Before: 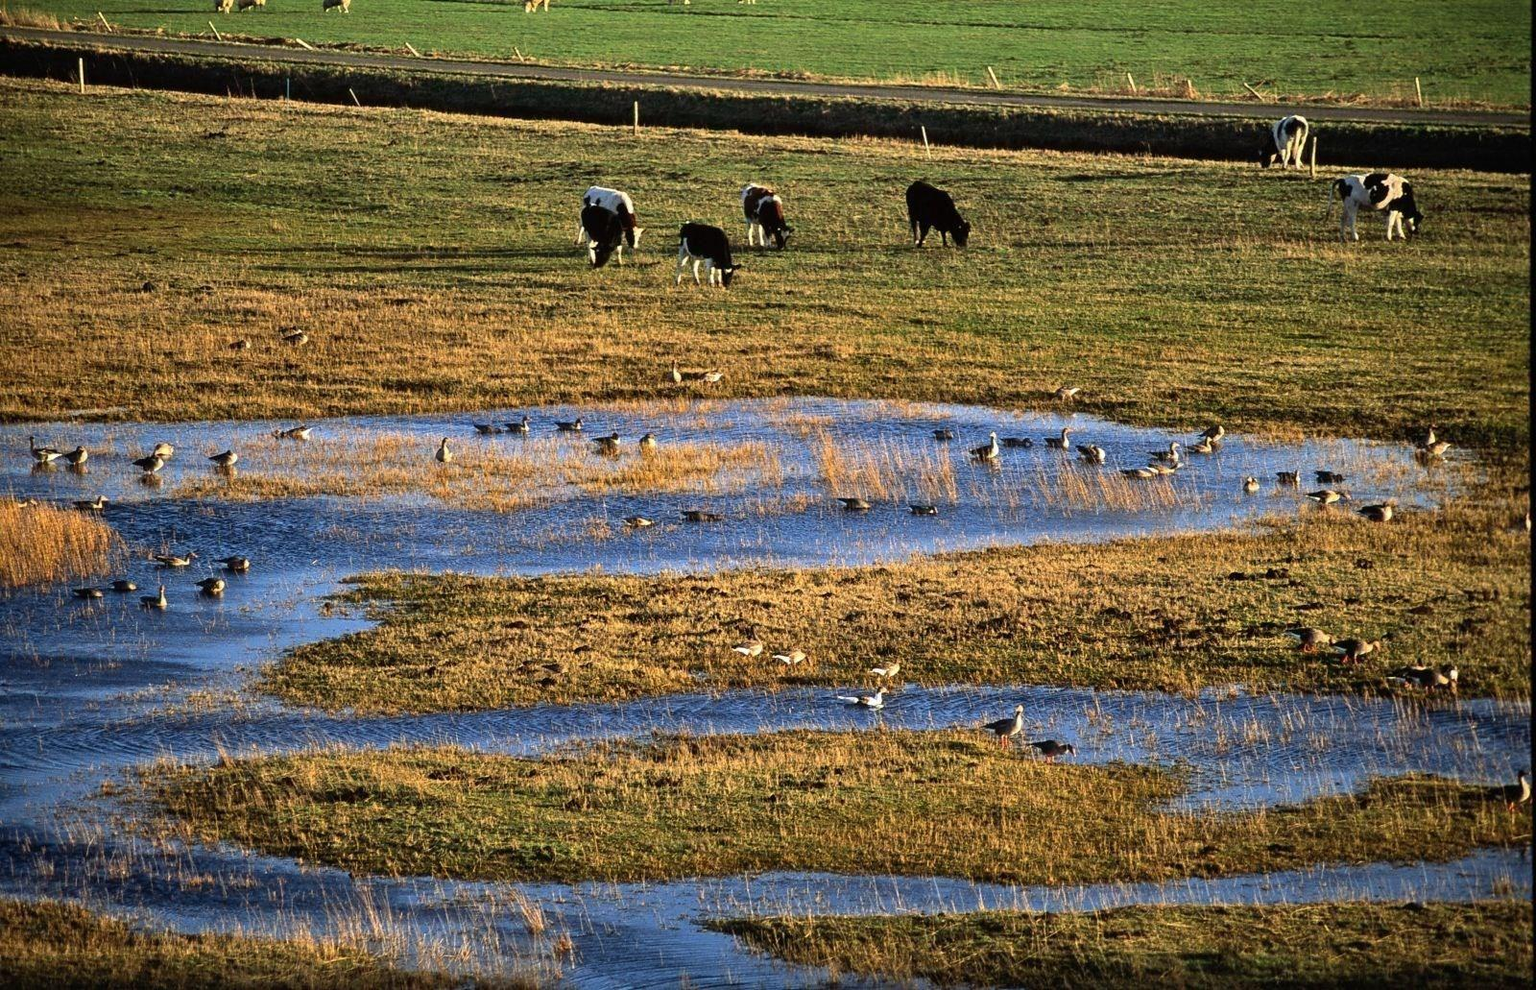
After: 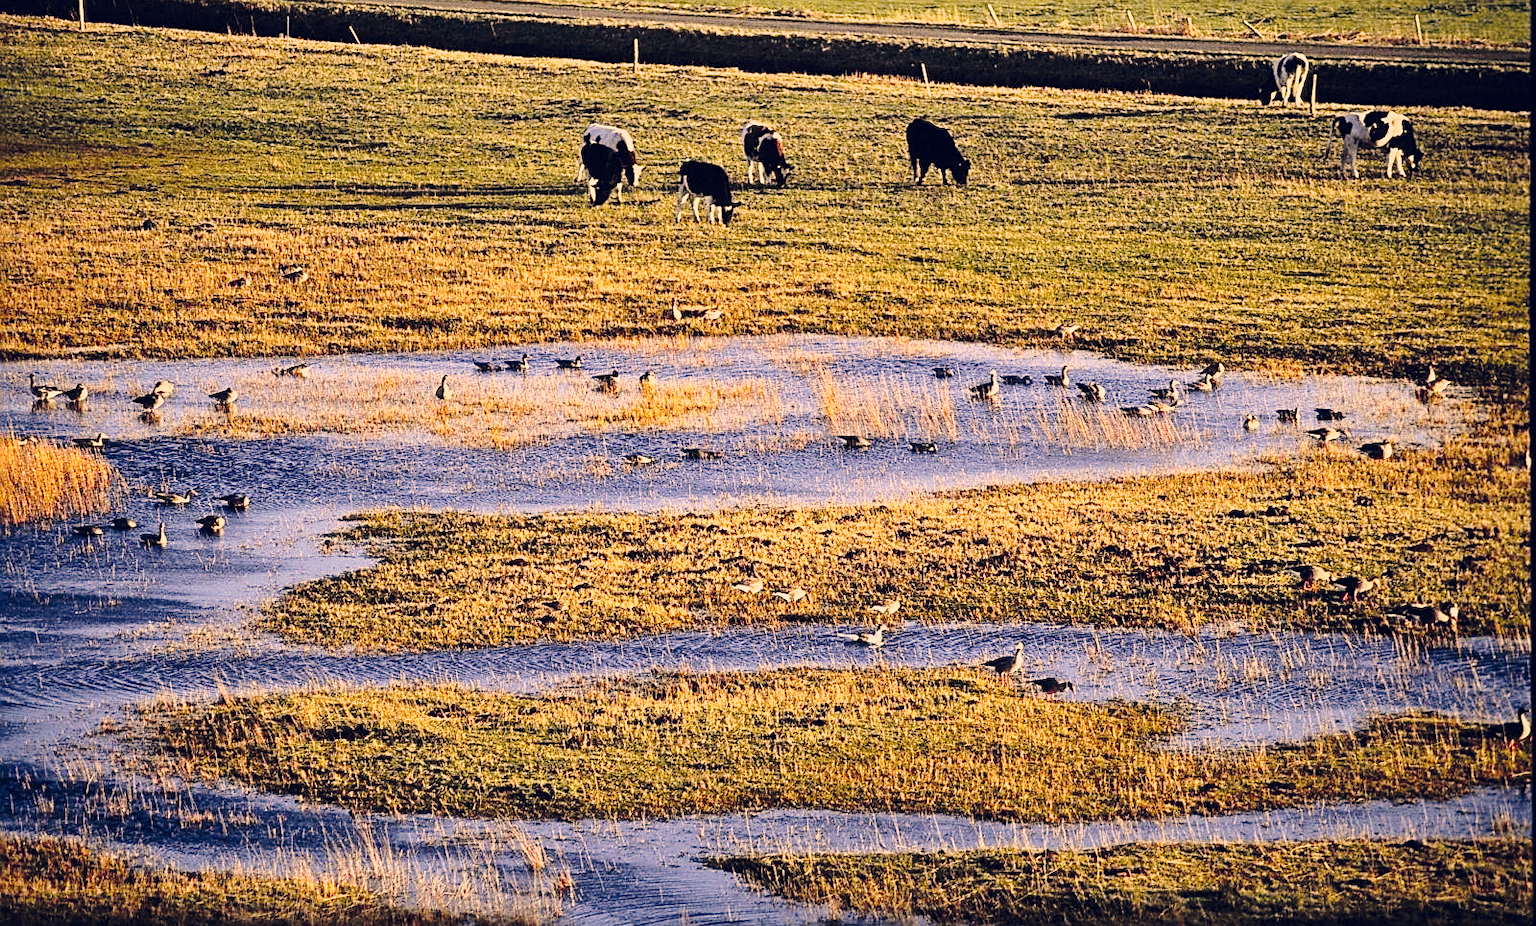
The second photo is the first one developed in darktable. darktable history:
crop and rotate: top 6.354%
base curve: curves: ch0 [(0, 0) (0.028, 0.03) (0.121, 0.232) (0.46, 0.748) (0.859, 0.968) (1, 1)], preserve colors none
color correction: highlights a* 19.75, highlights b* 27.95, shadows a* 3.33, shadows b* -17.32, saturation 0.75
tone curve: curves: ch0 [(0, 0) (0.23, 0.205) (0.486, 0.52) (0.822, 0.825) (0.994, 0.955)]; ch1 [(0, 0) (0.226, 0.261) (0.379, 0.442) (0.469, 0.472) (0.495, 0.495) (0.514, 0.504) (0.561, 0.568) (0.59, 0.612) (1, 1)]; ch2 [(0, 0) (0.269, 0.299) (0.459, 0.441) (0.498, 0.499) (0.523, 0.52) (0.586, 0.569) (0.635, 0.617) (0.659, 0.681) (0.718, 0.764) (1, 1)], color space Lab, independent channels, preserve colors none
shadows and highlights: shadows 25.71, highlights -24.74
sharpen: on, module defaults
